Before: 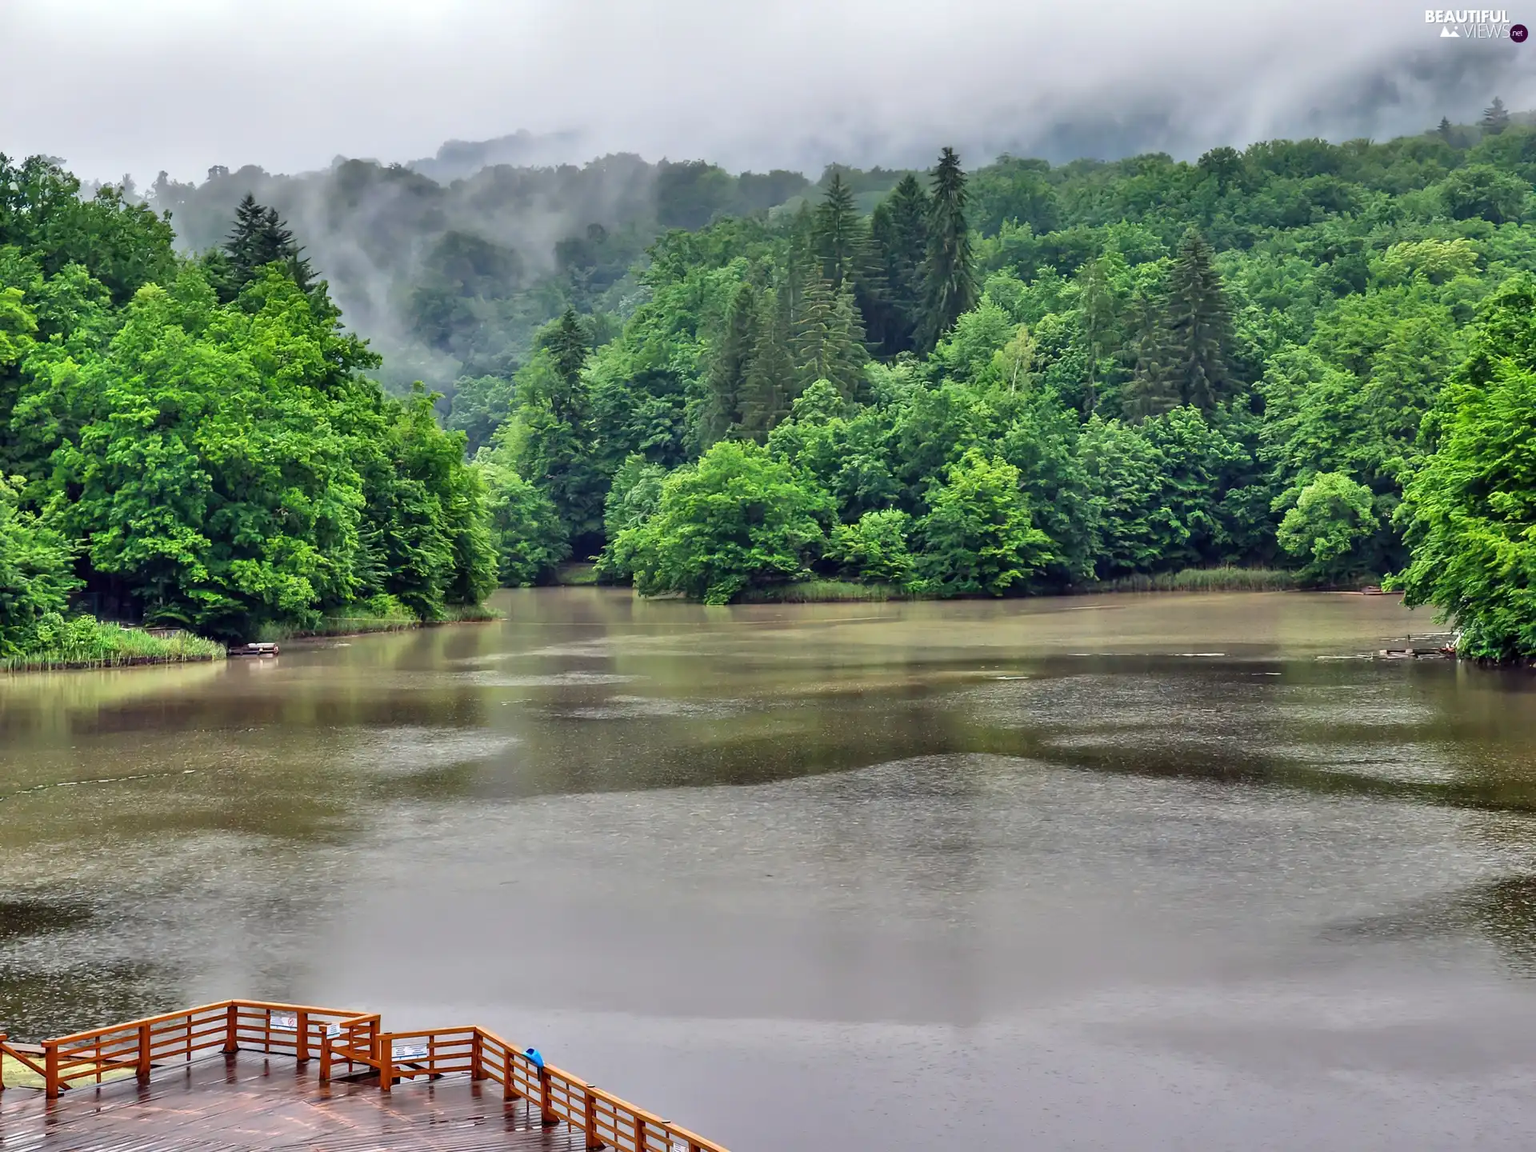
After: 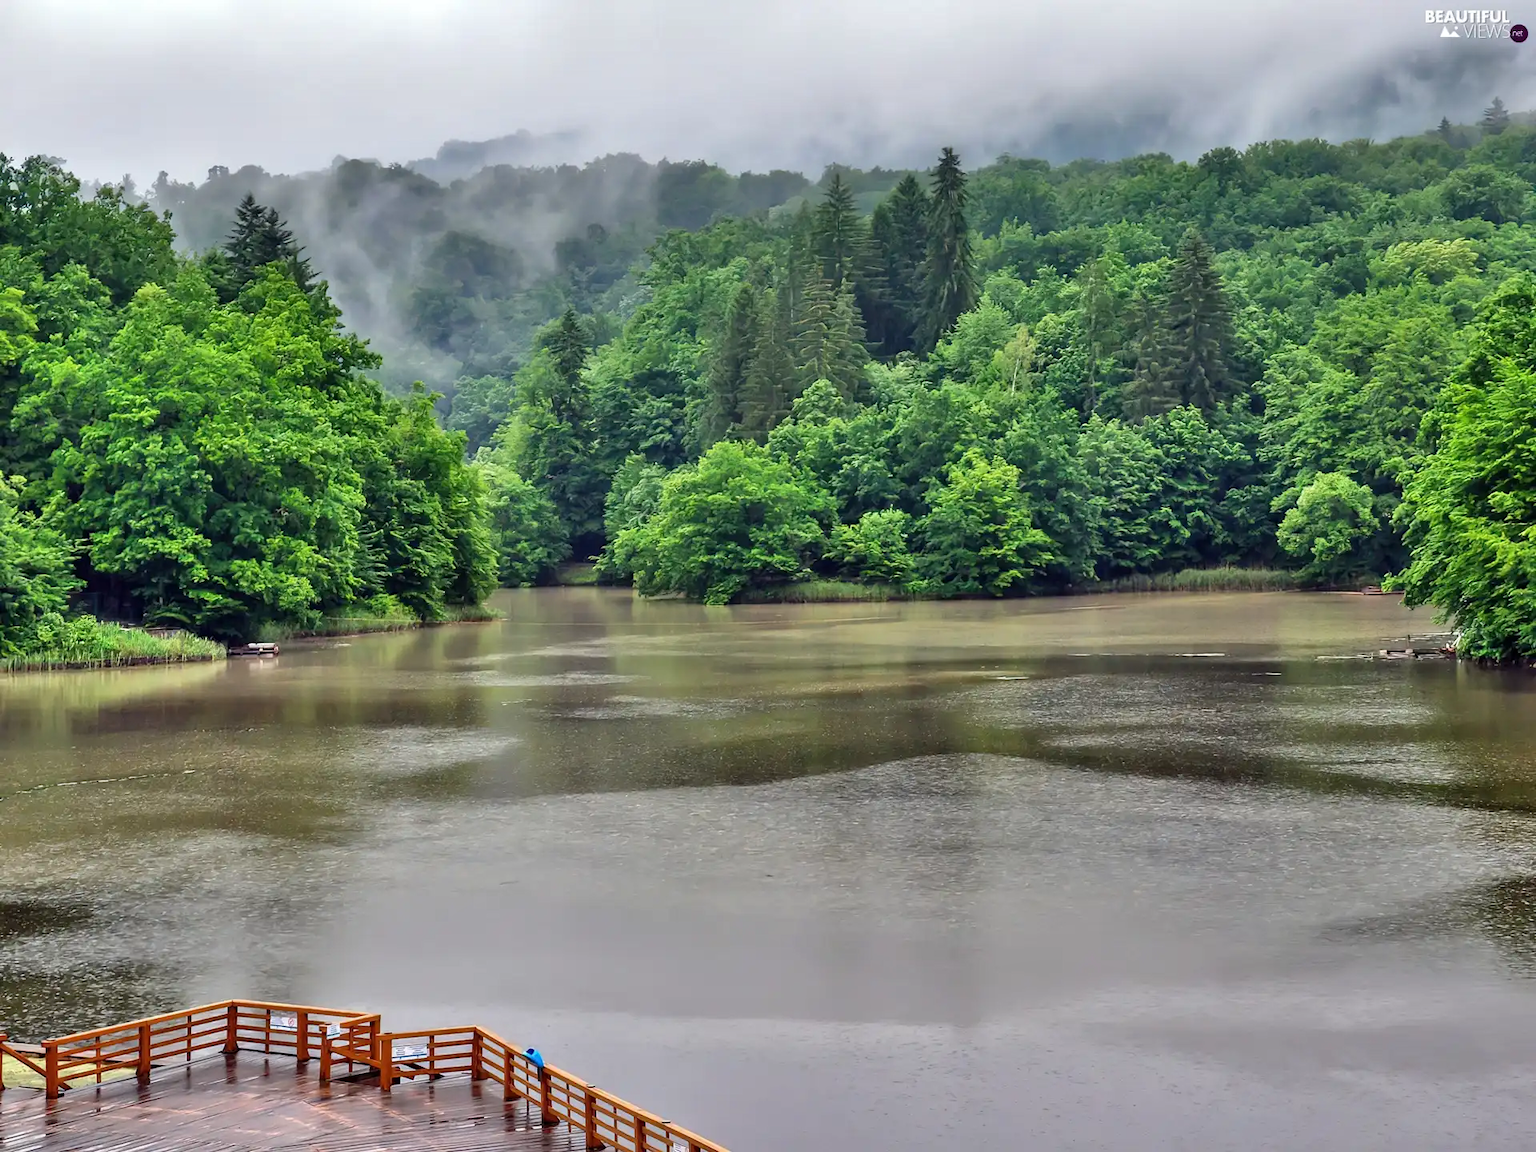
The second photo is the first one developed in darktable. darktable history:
shadows and highlights: shadows 29.26, highlights -29.62, low approximation 0.01, soften with gaussian
